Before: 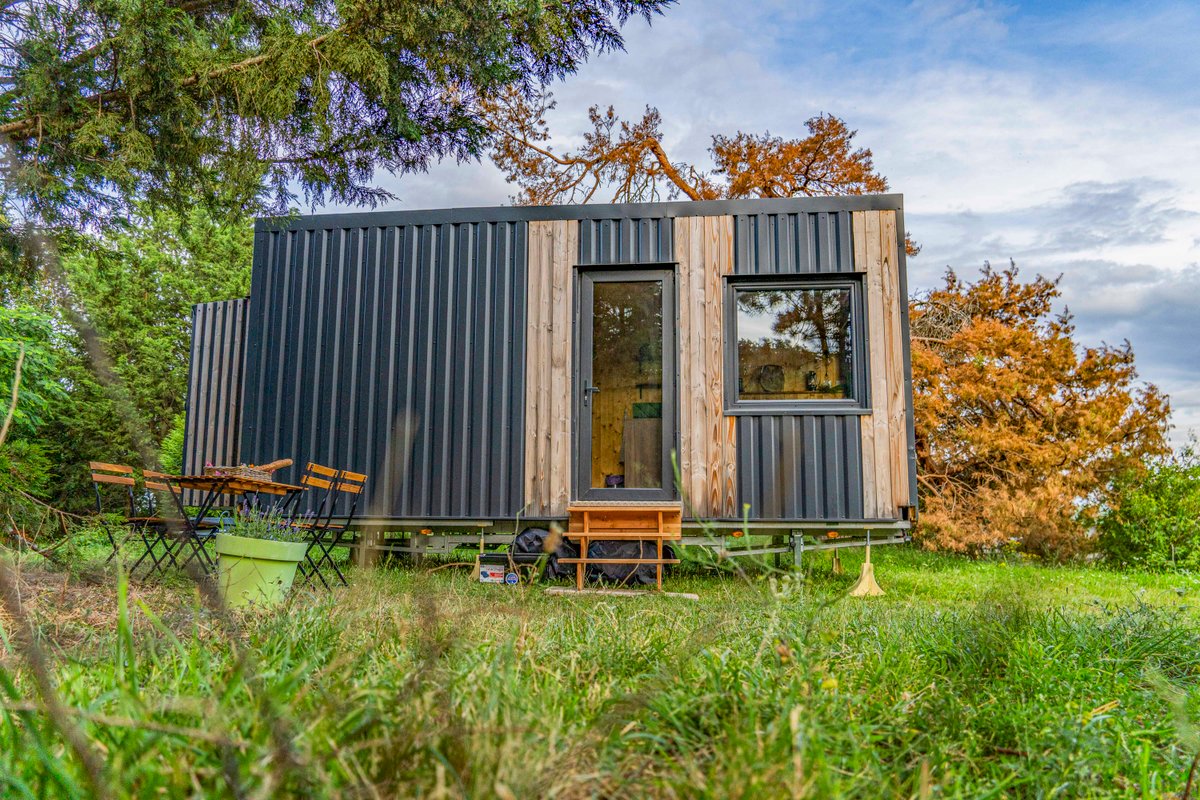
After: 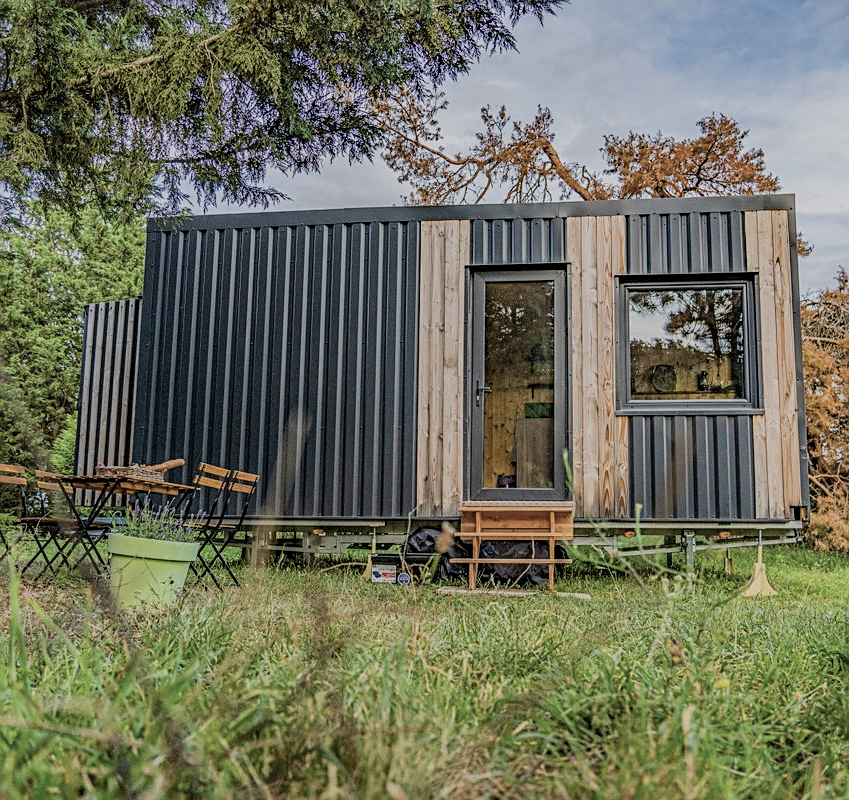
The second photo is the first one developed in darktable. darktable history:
filmic rgb: black relative exposure -7.65 EV, white relative exposure 4.56 EV, hardness 3.61
crop and rotate: left 9.061%, right 20.142%
color correction: saturation 0.57
sharpen: amount 0.478
velvia: on, module defaults
